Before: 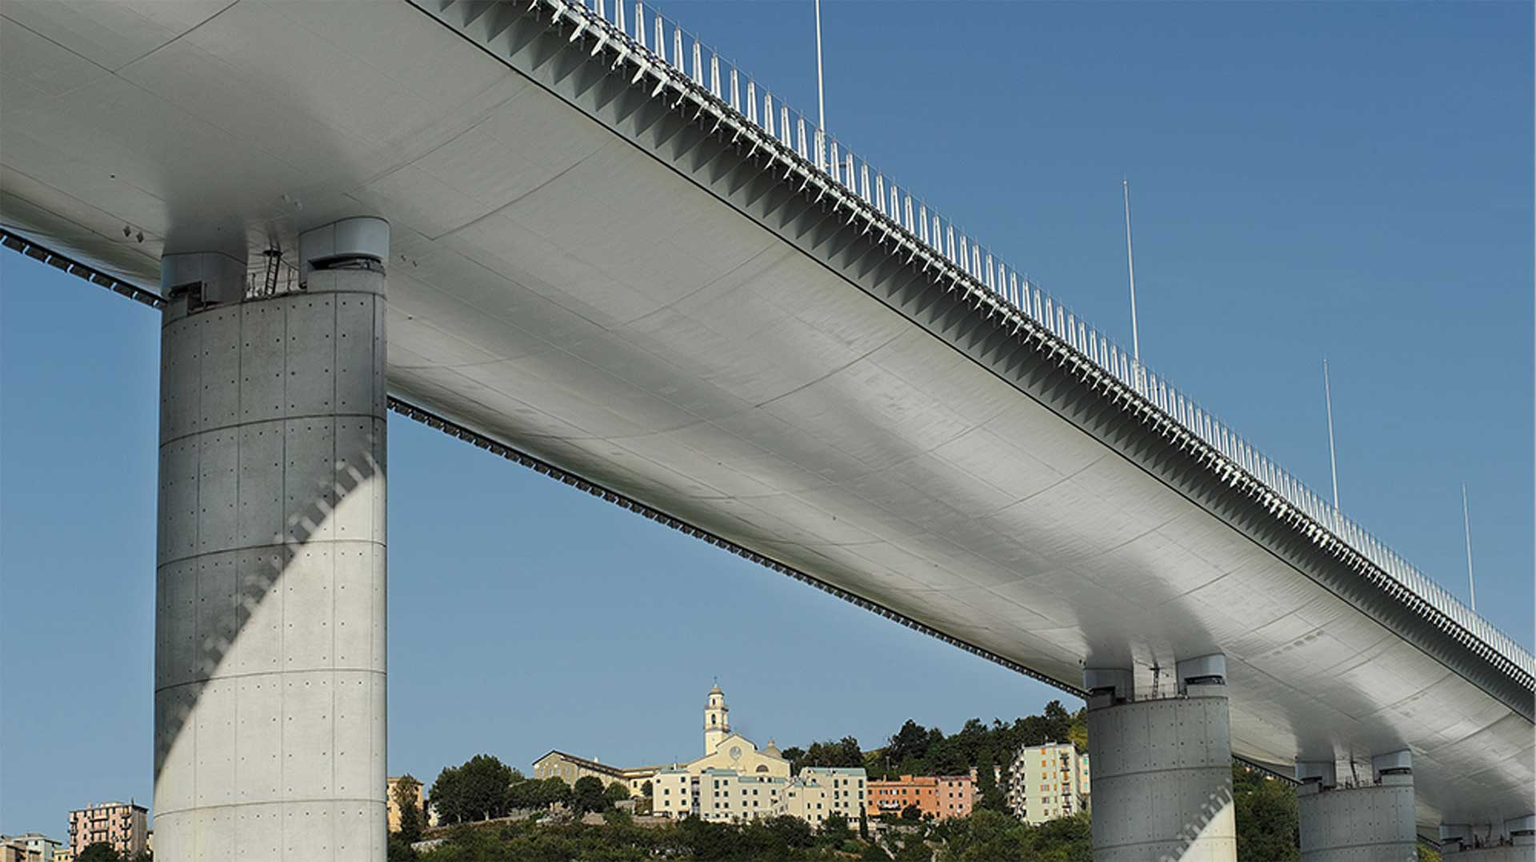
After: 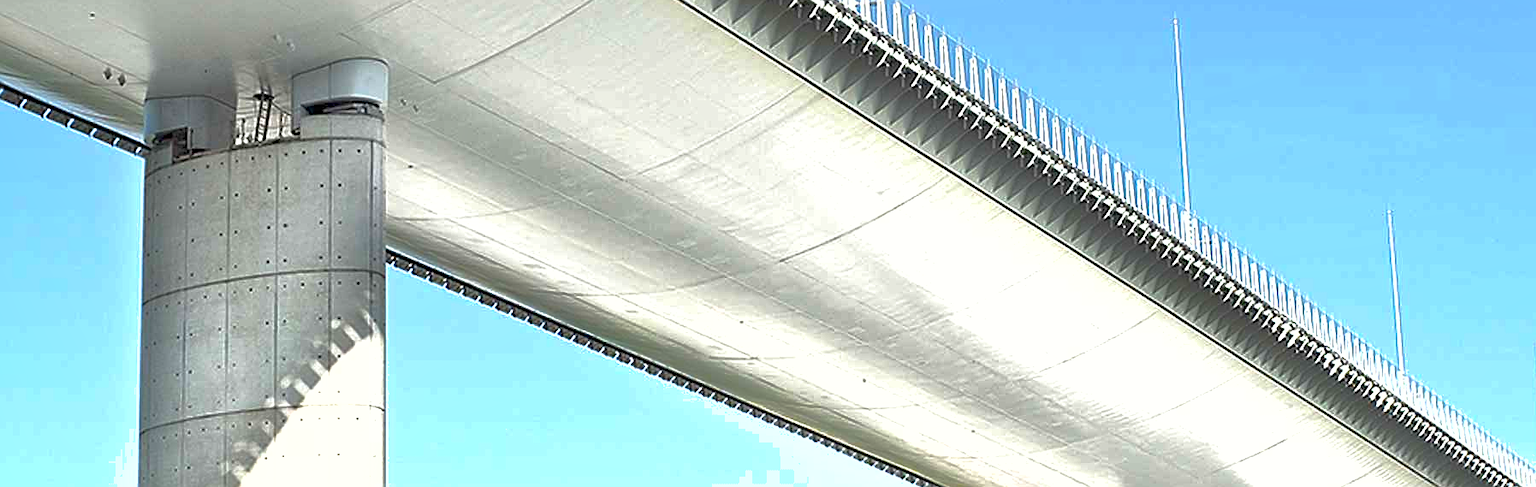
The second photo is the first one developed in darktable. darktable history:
sharpen: radius 1.973
shadows and highlights: on, module defaults
crop: left 1.752%, top 18.867%, right 4.726%, bottom 28.169%
exposure: black level correction 0, exposure 1.7 EV, compensate highlight preservation false
